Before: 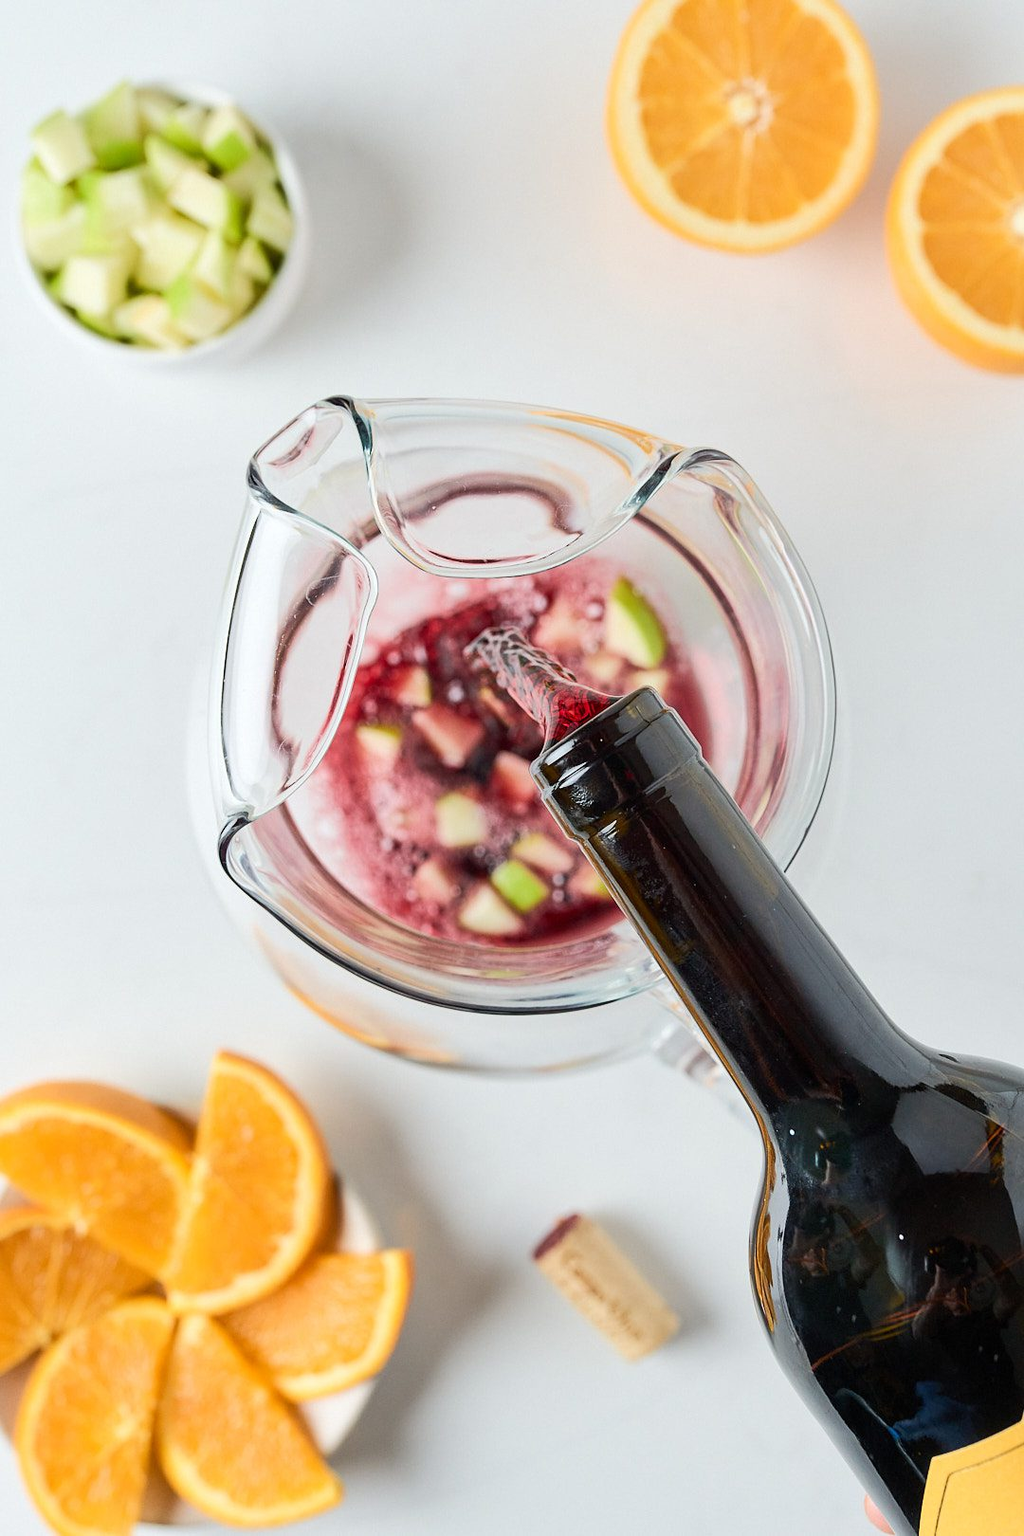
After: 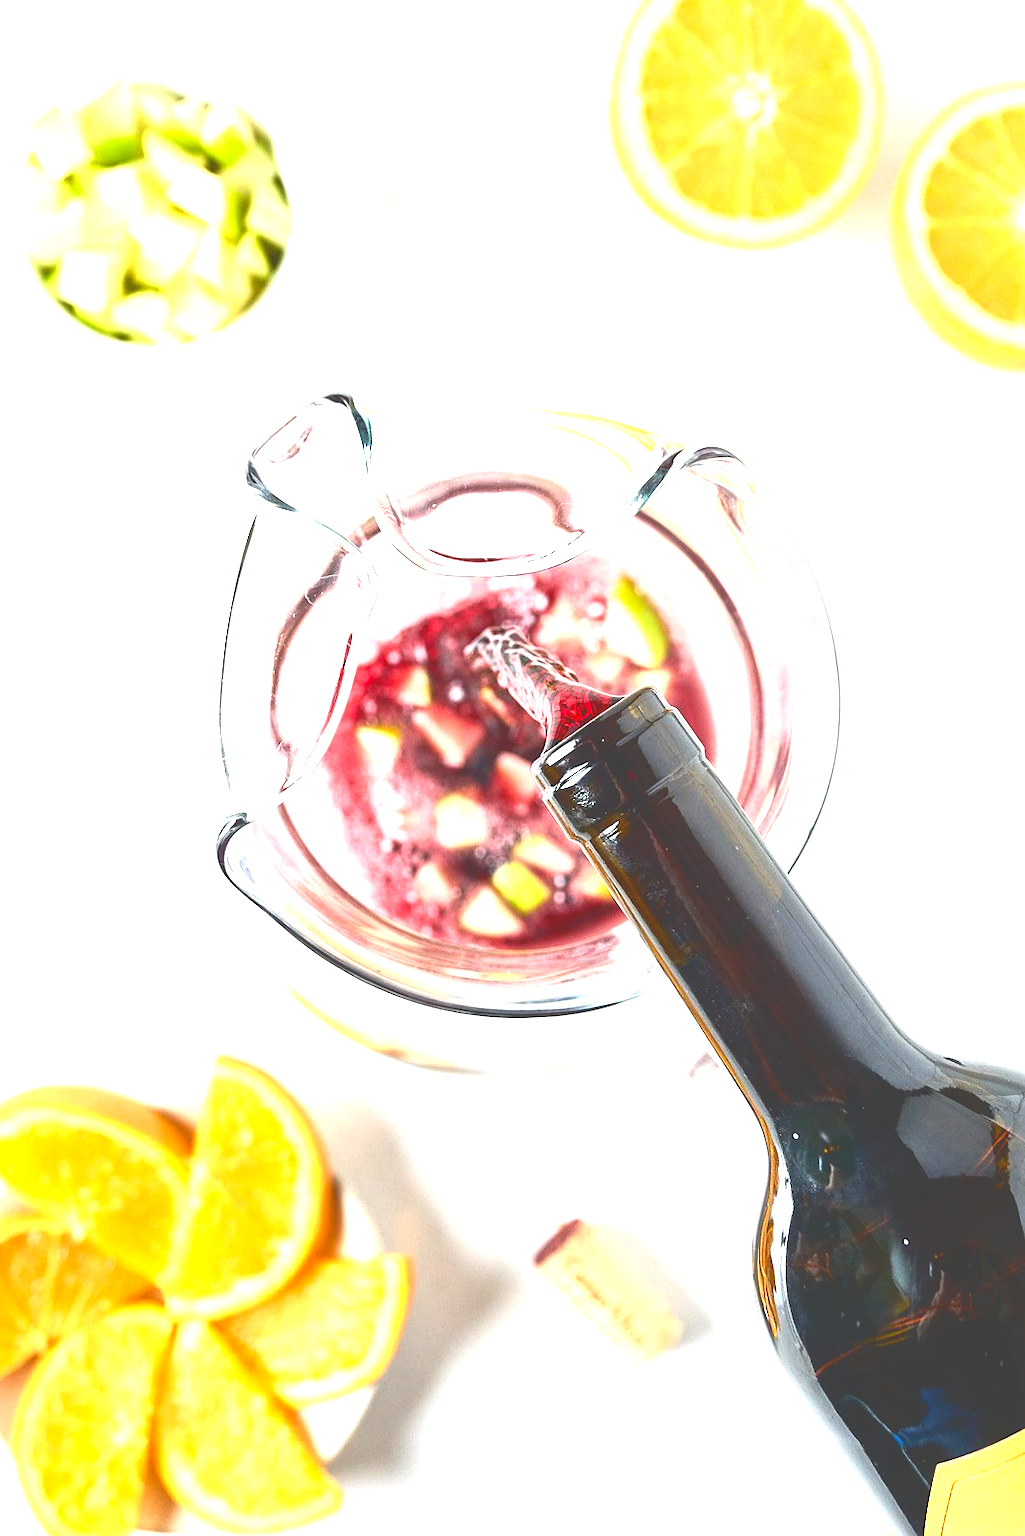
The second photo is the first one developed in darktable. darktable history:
levels: levels [0.012, 0.367, 0.697]
crop: left 0.434%, top 0.485%, right 0.244%, bottom 0.386%
tone curve: curves: ch0 [(0, 0.211) (0.15, 0.25) (1, 0.953)], color space Lab, independent channels, preserve colors none
white balance: emerald 1
